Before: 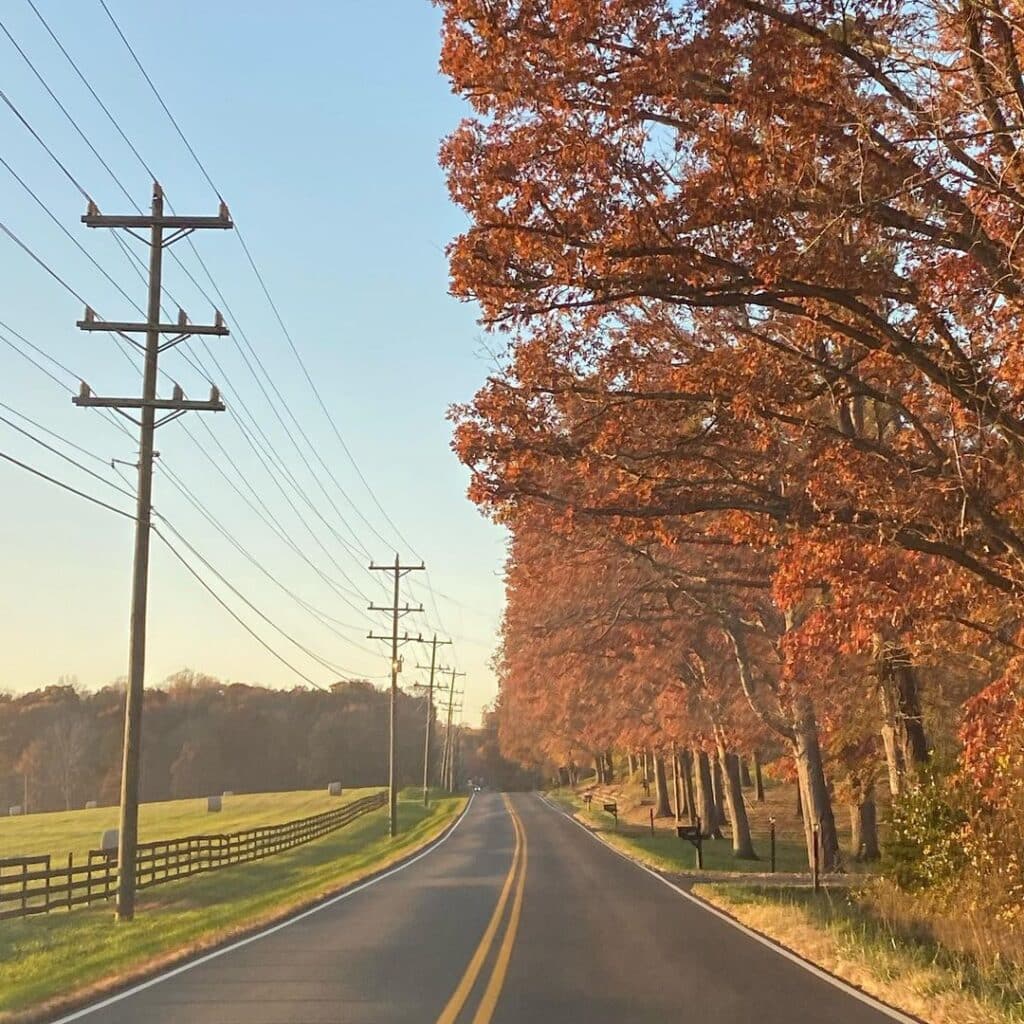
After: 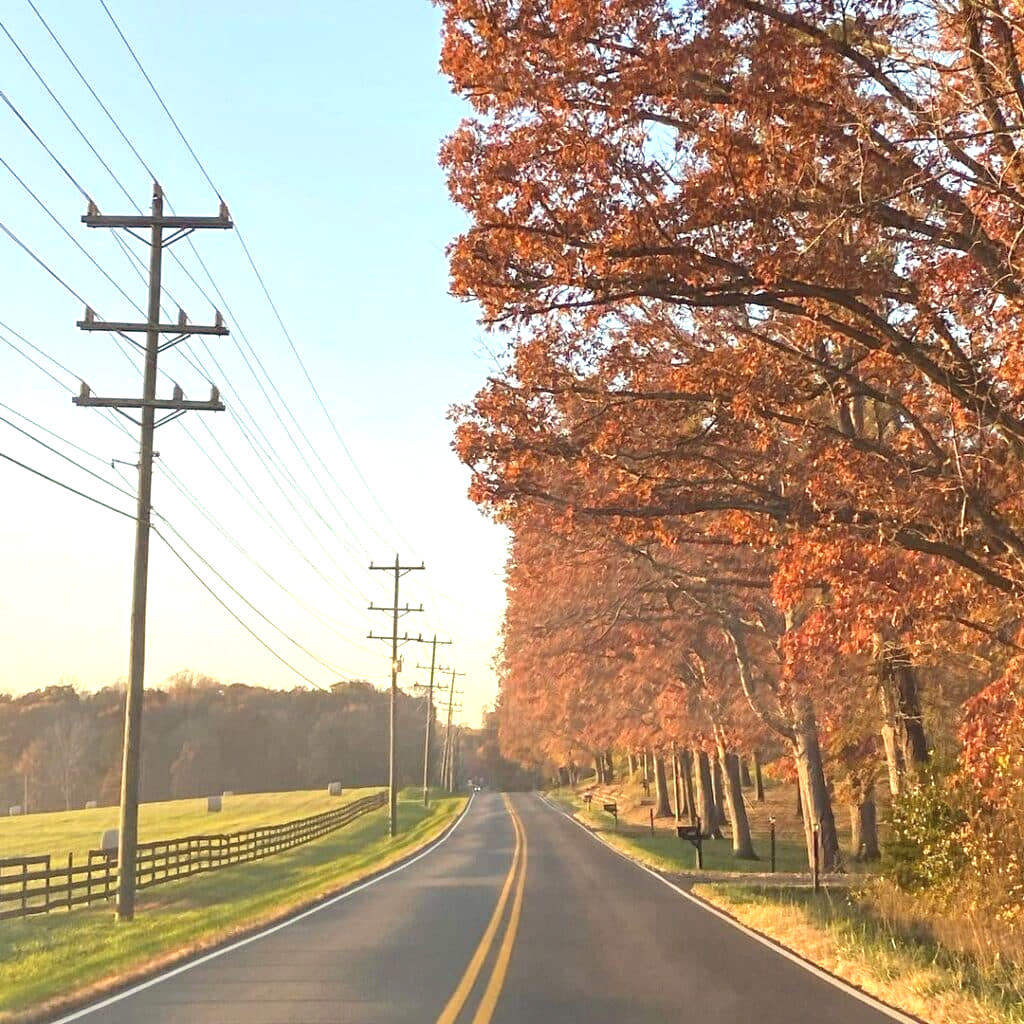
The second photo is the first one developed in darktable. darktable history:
exposure: exposure 0.6 EV, compensate highlight preservation false
color correction: highlights a* 0.207, highlights b* 2.7, shadows a* -0.874, shadows b* -4.78
